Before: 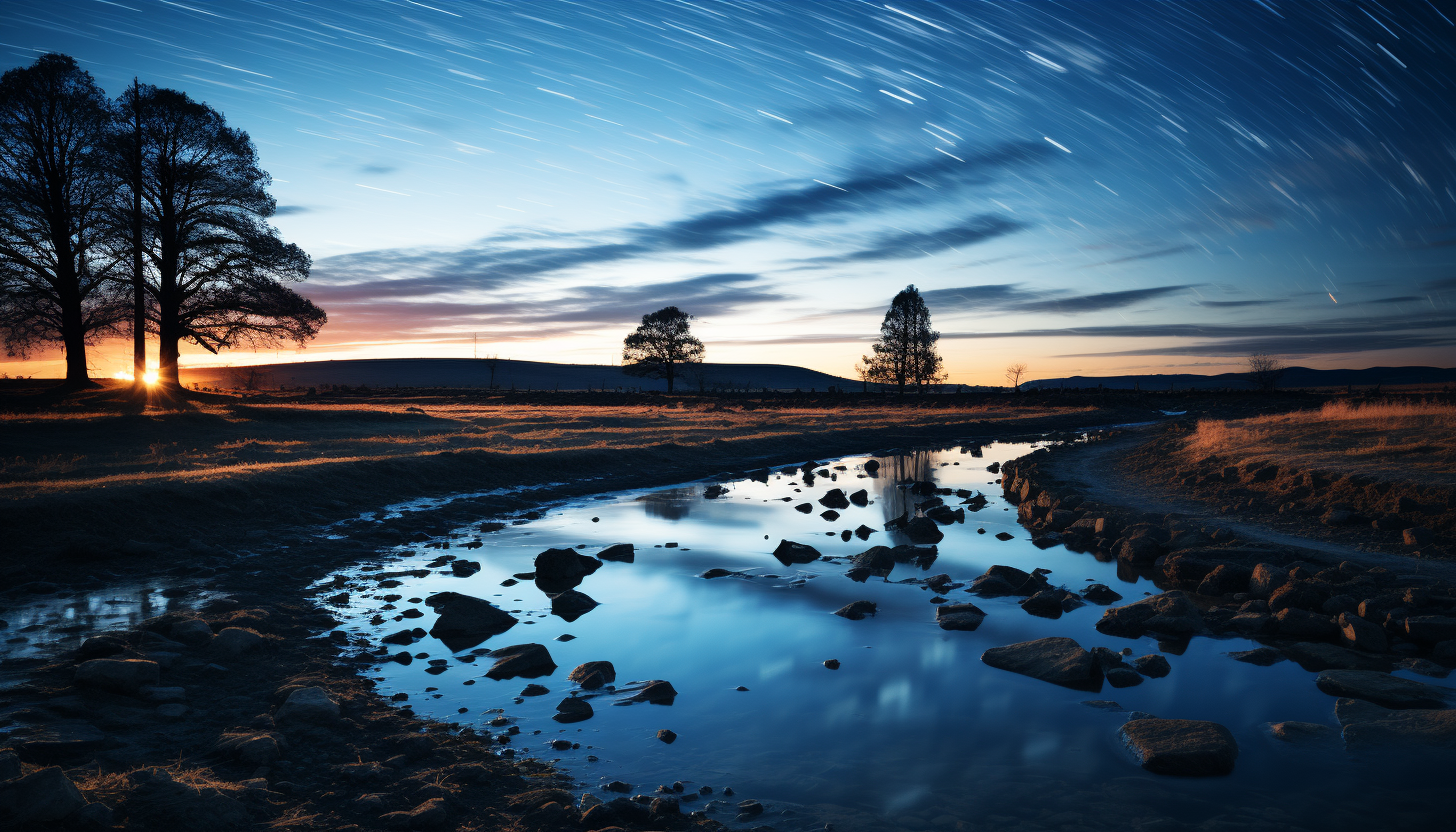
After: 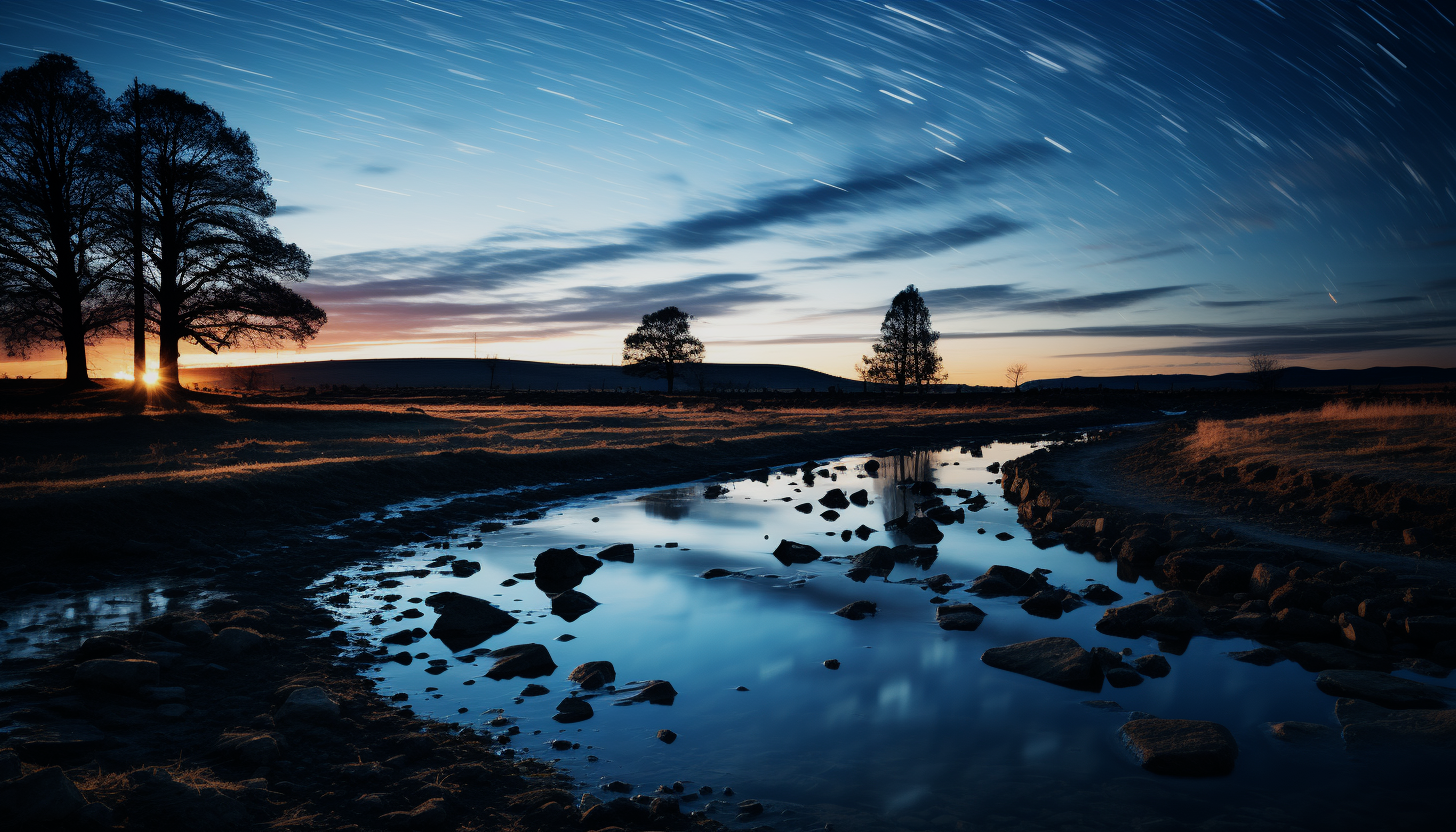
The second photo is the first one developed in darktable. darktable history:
exposure: black level correction 0, exposure -0.791 EV, compensate highlight preservation false
tone equalizer: -8 EV -0.414 EV, -7 EV -0.41 EV, -6 EV -0.31 EV, -5 EV -0.229 EV, -3 EV 0.244 EV, -2 EV 0.321 EV, -1 EV 0.409 EV, +0 EV 0.39 EV
